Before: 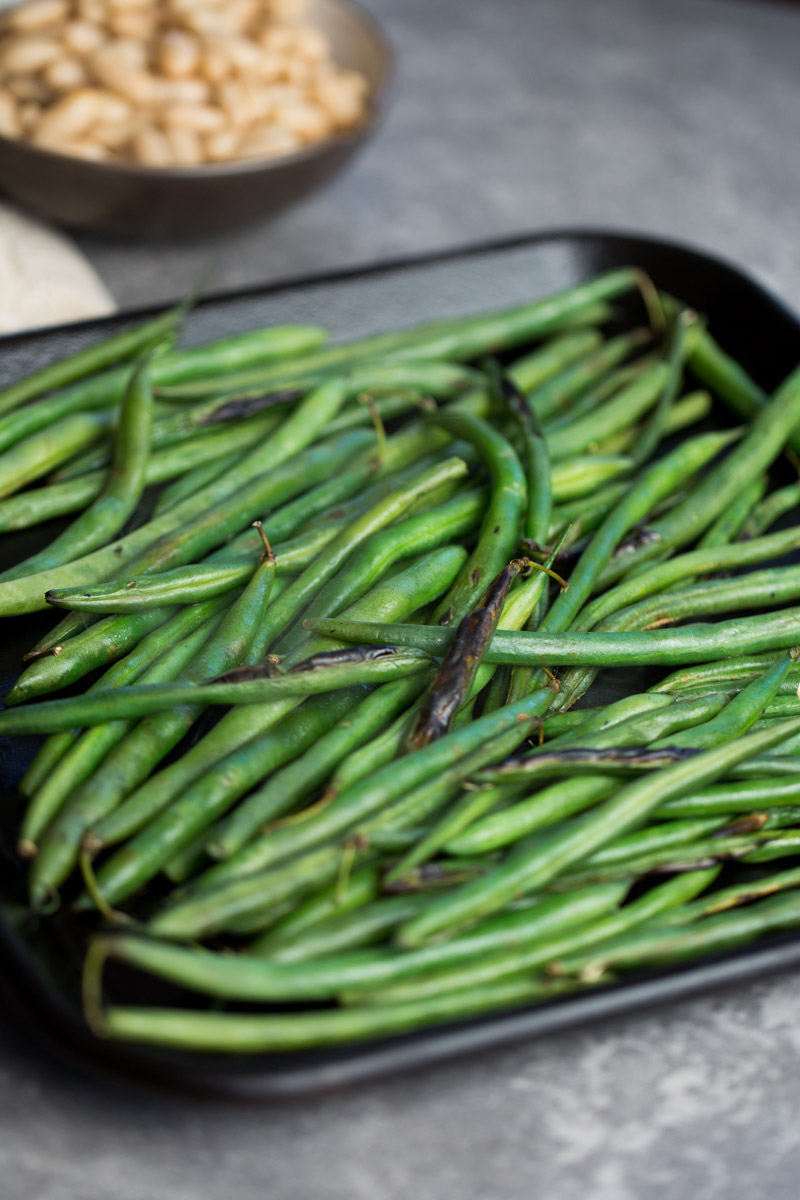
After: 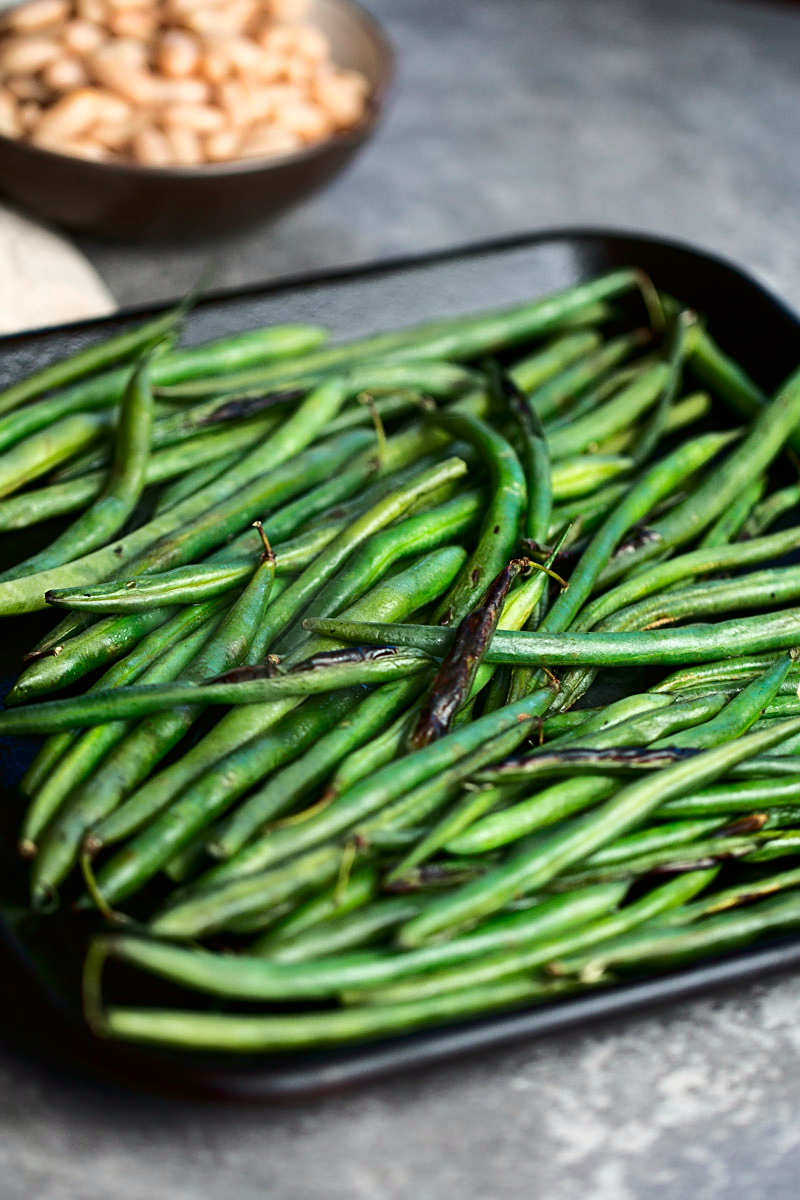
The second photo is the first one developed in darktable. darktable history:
contrast brightness saturation: contrast 0.159, saturation 0.327
local contrast: highlights 105%, shadows 103%, detail 119%, midtone range 0.2
tone curve: curves: ch0 [(0, 0.021) (0.059, 0.053) (0.212, 0.18) (0.337, 0.304) (0.495, 0.505) (0.725, 0.731) (0.89, 0.919) (1, 1)]; ch1 [(0, 0) (0.094, 0.081) (0.285, 0.299) (0.413, 0.43) (0.479, 0.475) (0.54, 0.55) (0.615, 0.65) (0.683, 0.688) (1, 1)]; ch2 [(0, 0) (0.257, 0.217) (0.434, 0.434) (0.498, 0.507) (0.599, 0.578) (1, 1)], color space Lab, independent channels, preserve colors none
sharpen: on, module defaults
